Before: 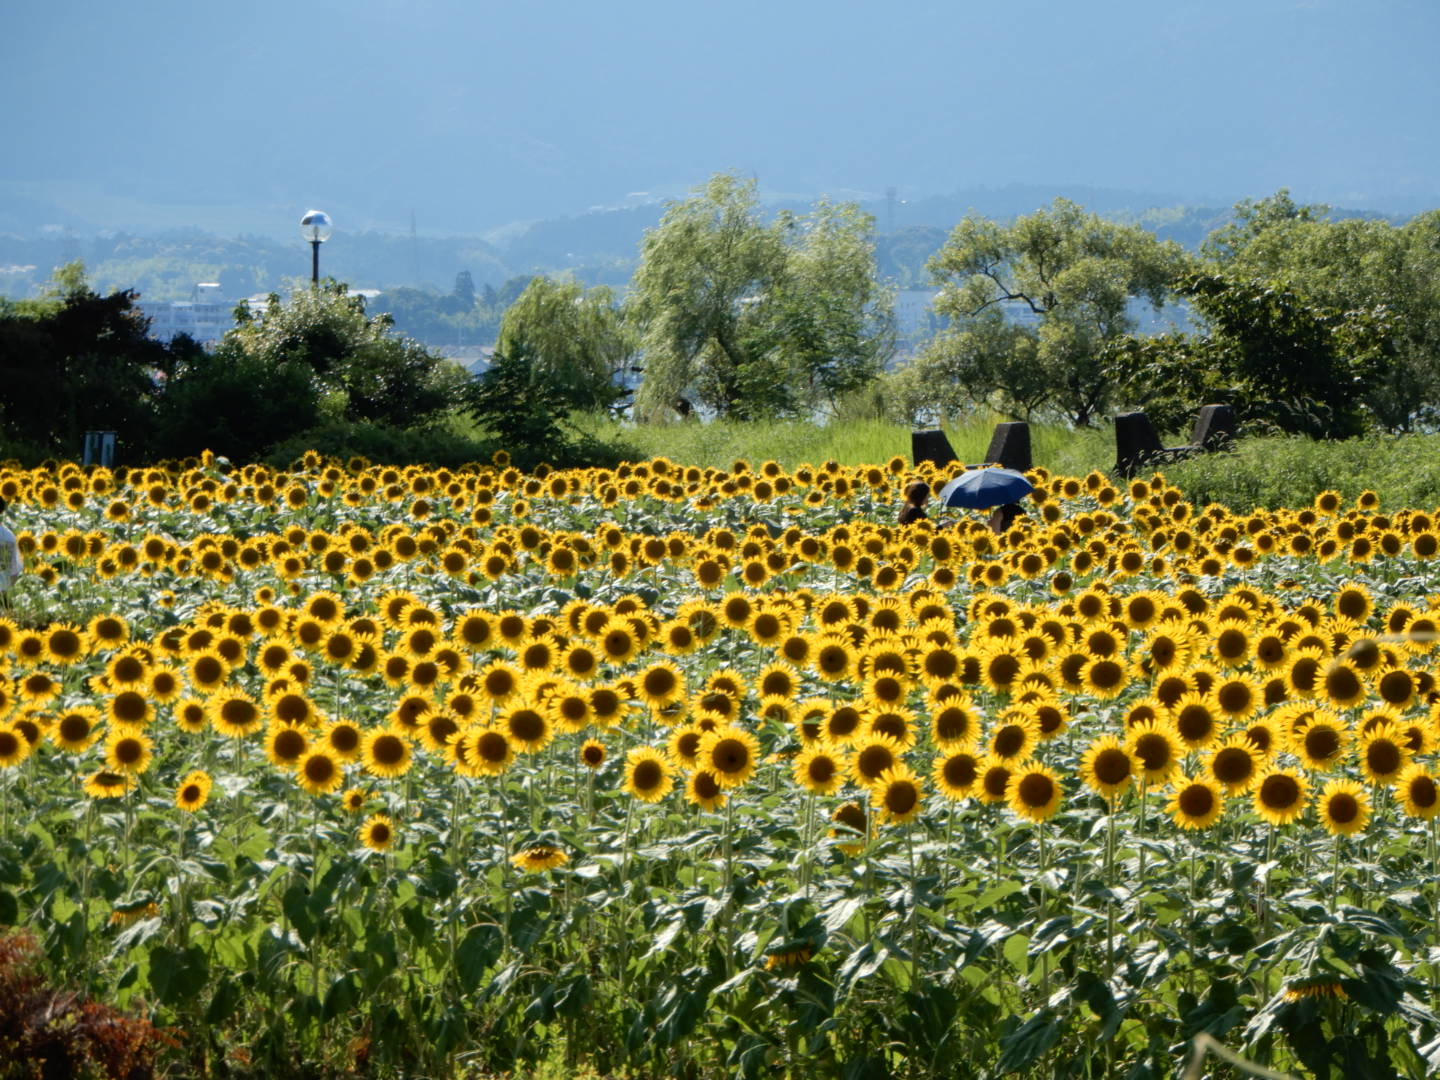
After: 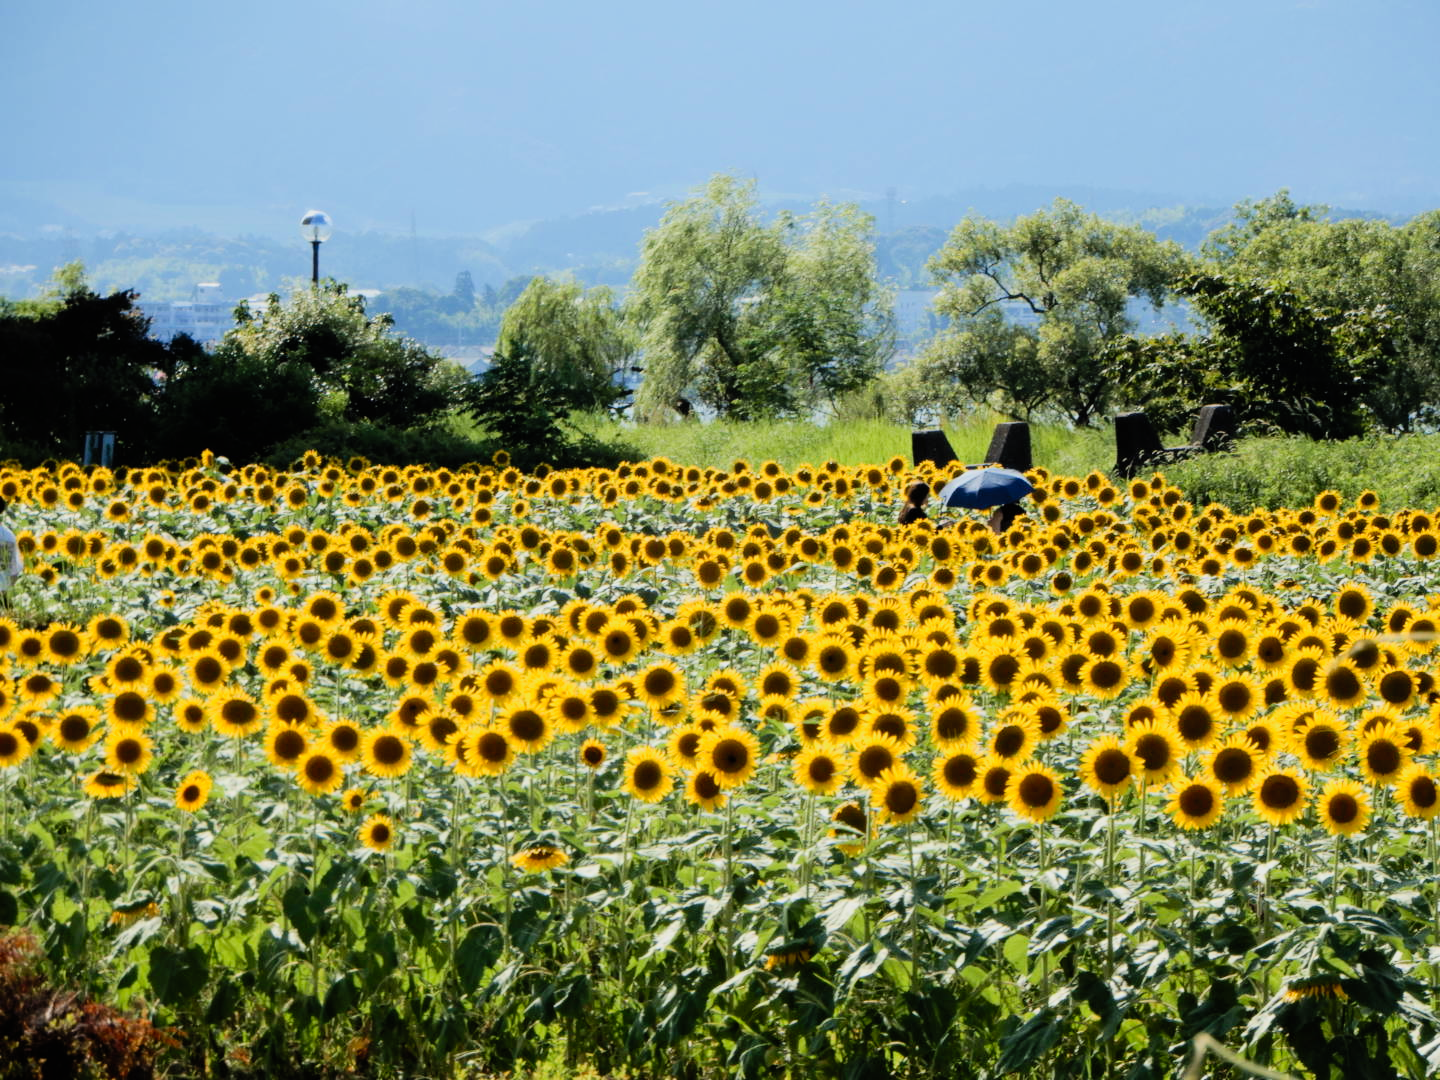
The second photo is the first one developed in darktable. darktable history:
contrast brightness saturation: contrast 0.2, brightness 0.16, saturation 0.22
filmic rgb: black relative exposure -7.65 EV, white relative exposure 4.56 EV, hardness 3.61
